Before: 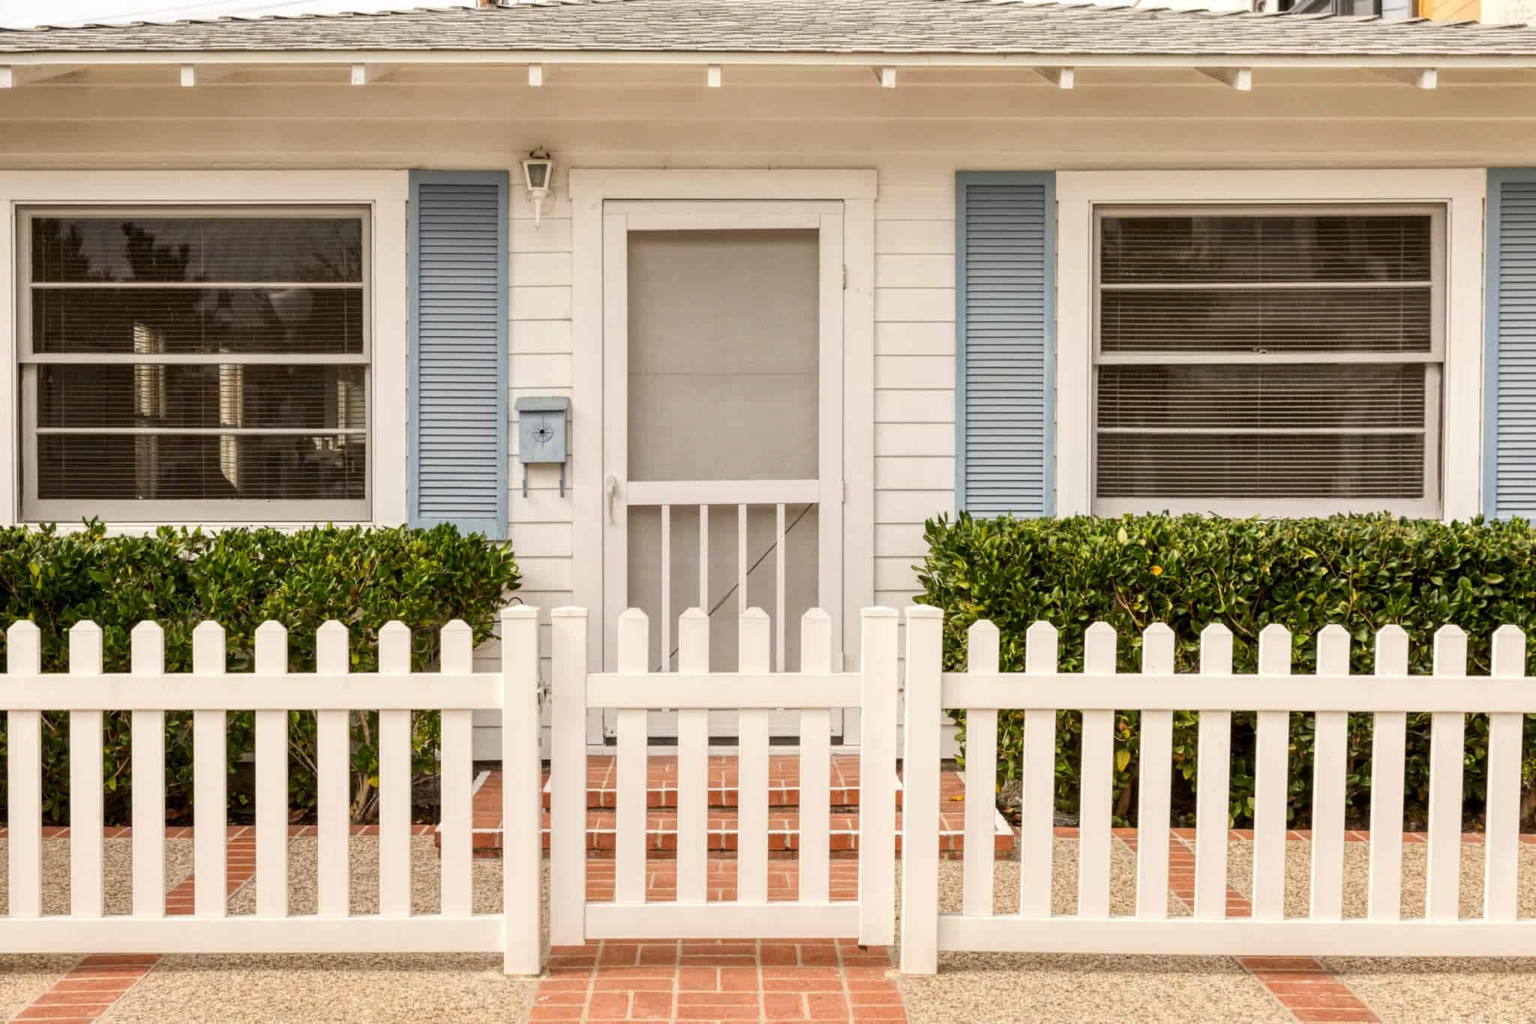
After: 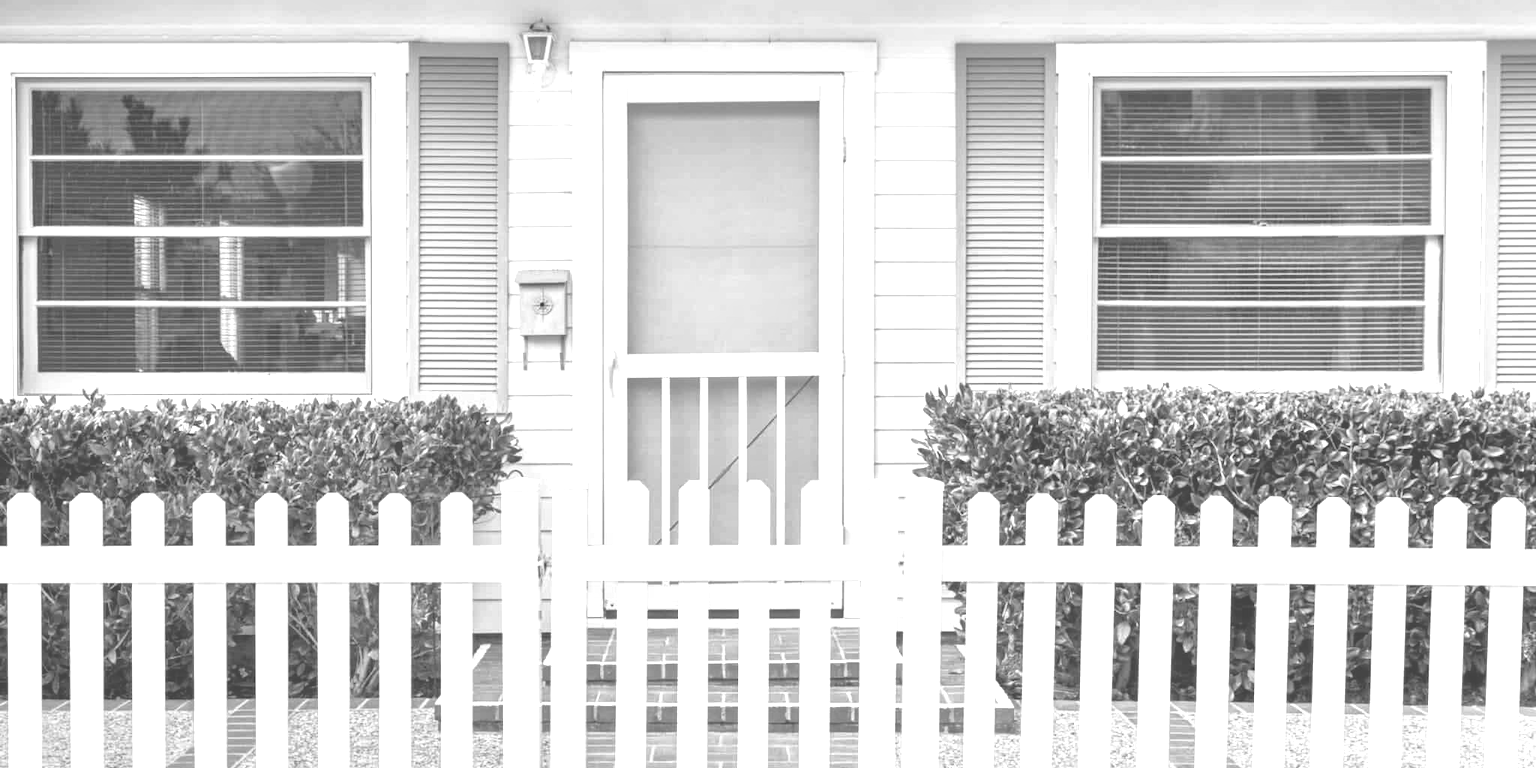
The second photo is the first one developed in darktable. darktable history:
monochrome: on, module defaults
crop and rotate: top 12.5%, bottom 12.5%
colorize: hue 28.8°, source mix 100%
shadows and highlights: soften with gaussian
